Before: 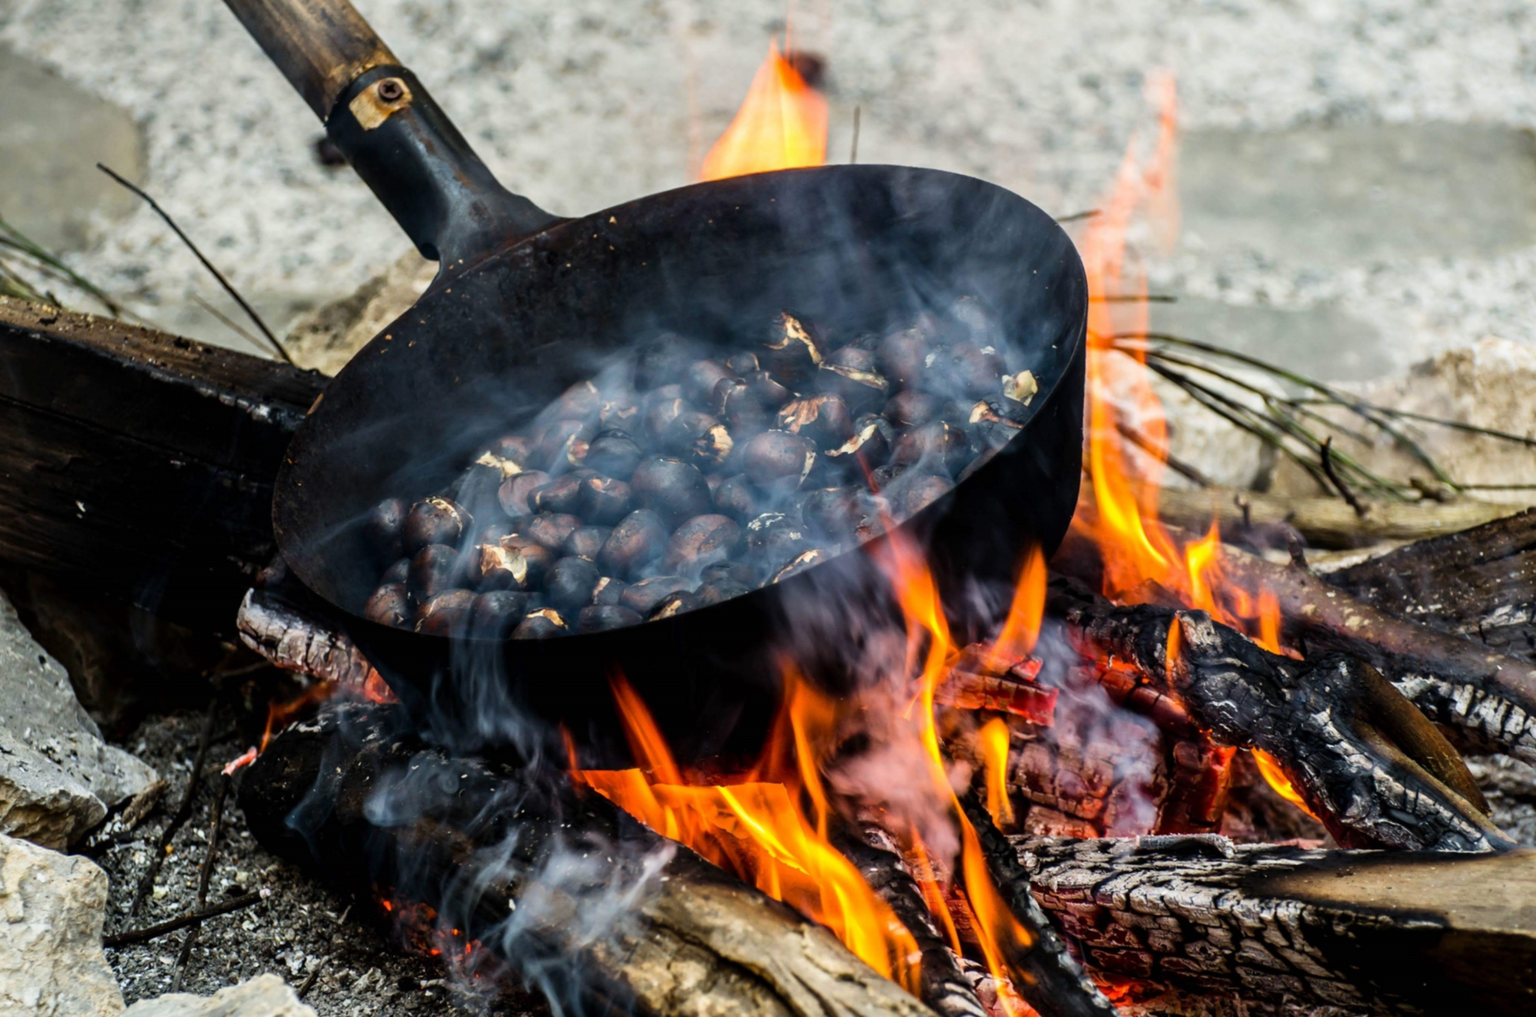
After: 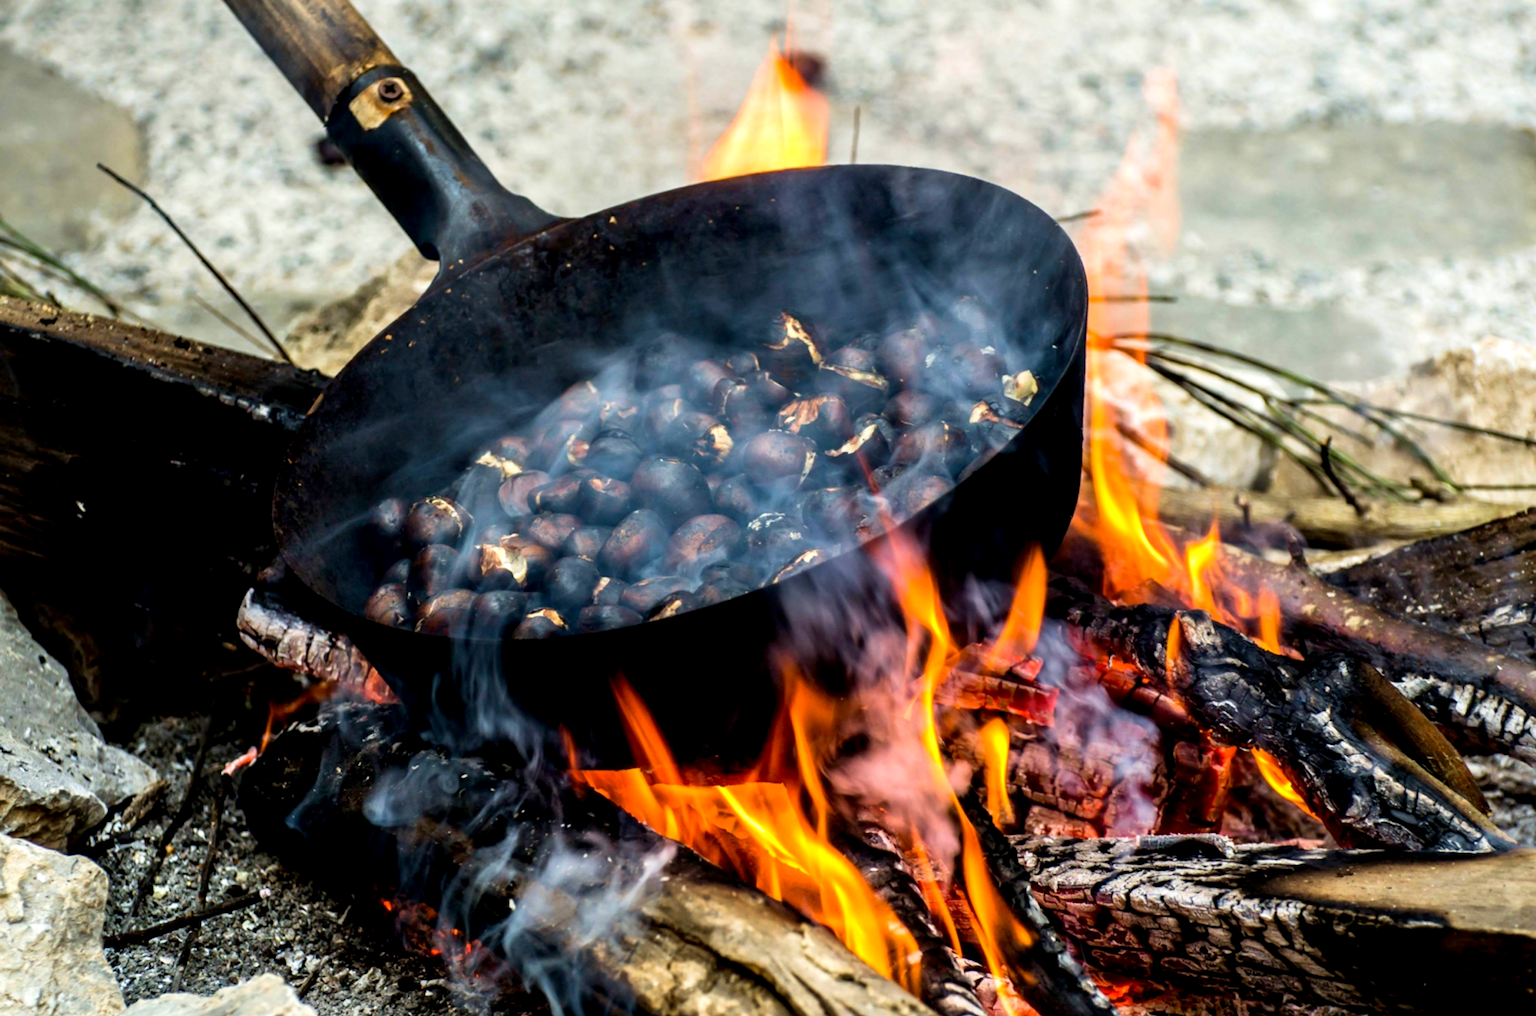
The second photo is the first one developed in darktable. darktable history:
velvia: on, module defaults
exposure: black level correction 0.005, exposure 0.282 EV, compensate exposure bias true, compensate highlight preservation false
